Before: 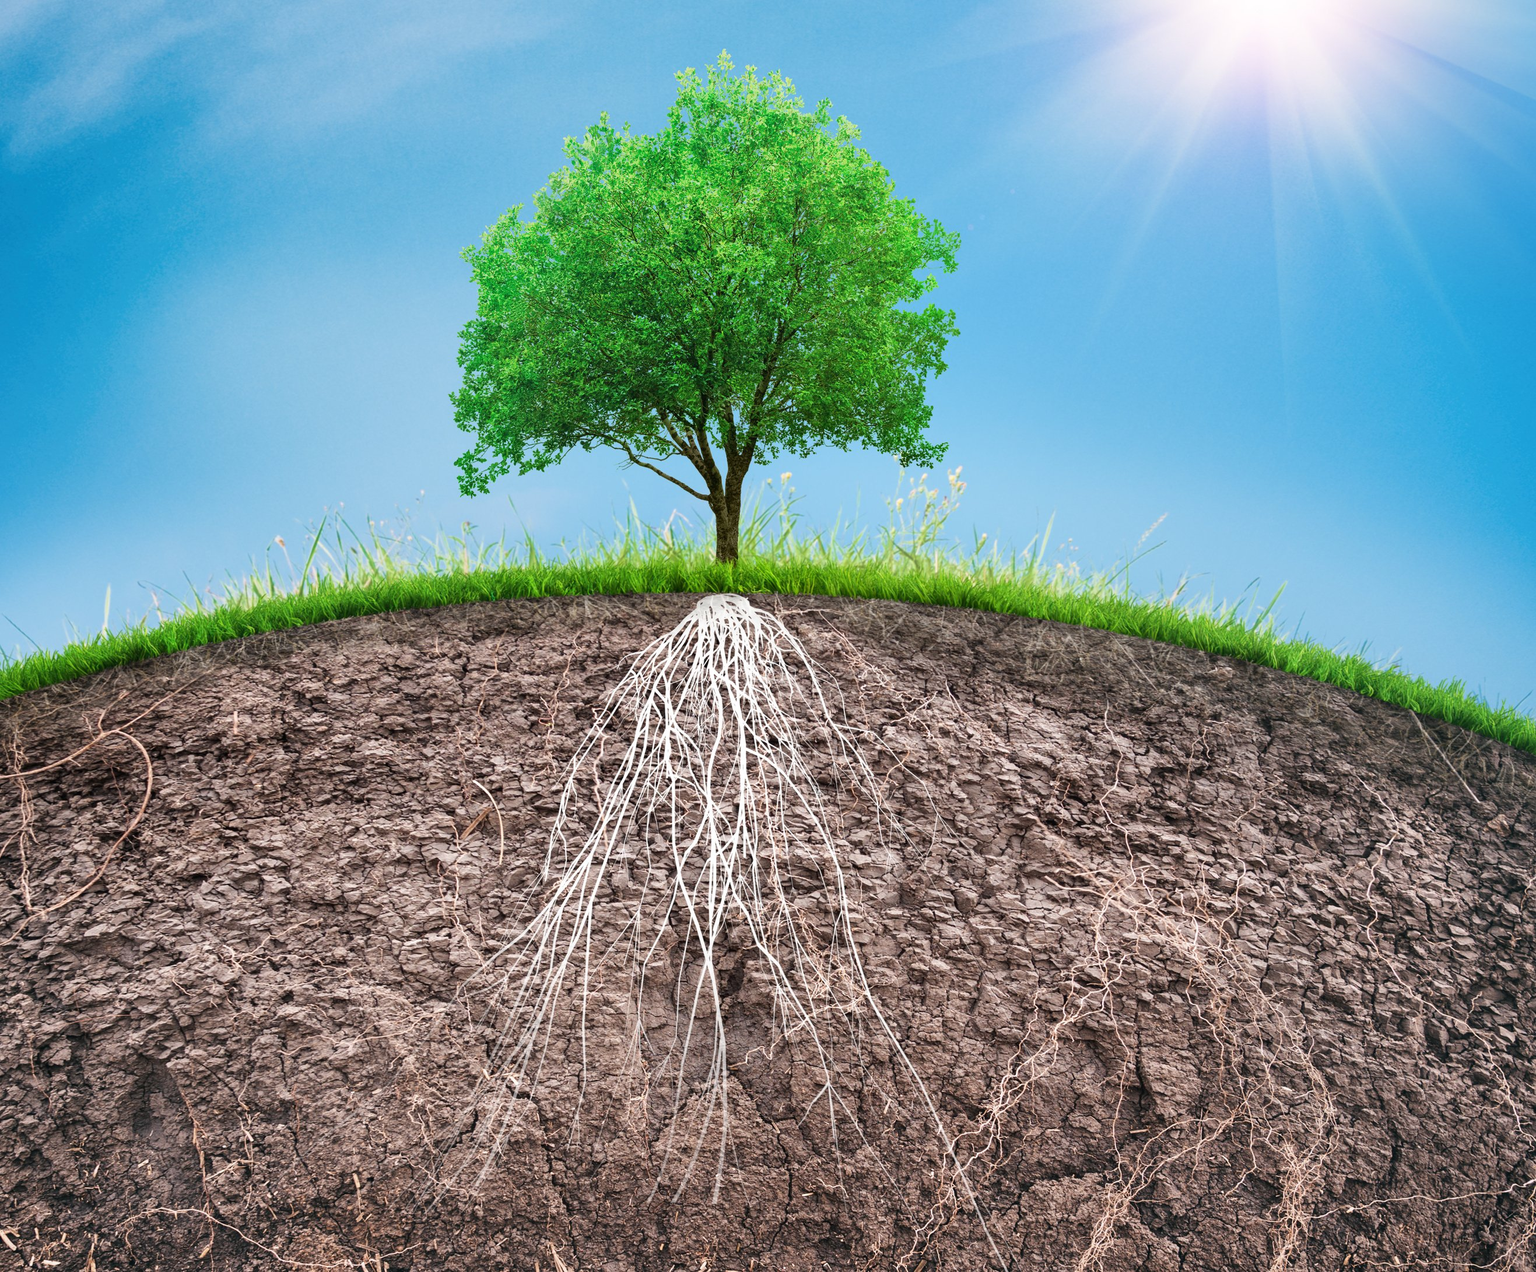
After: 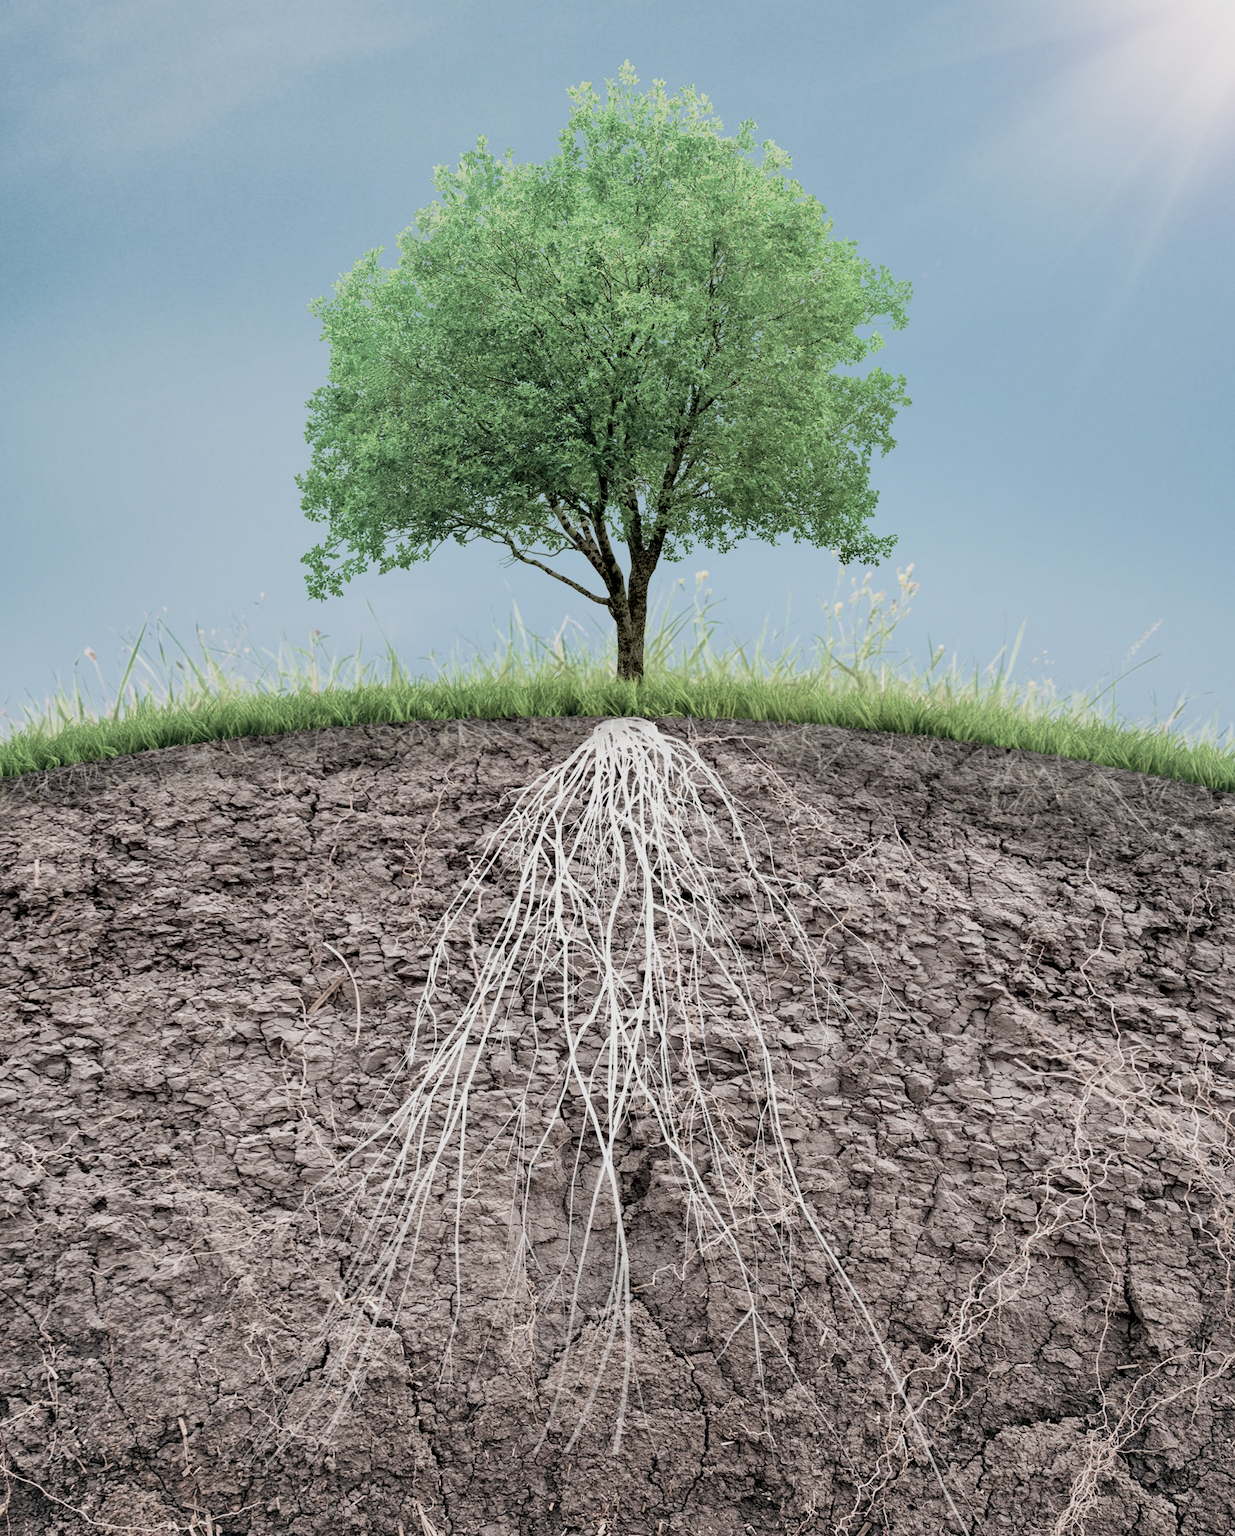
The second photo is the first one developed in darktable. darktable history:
contrast brightness saturation: brightness 0.18, saturation -0.5
exposure: black level correction 0.011, exposure -0.478 EV, compensate highlight preservation false
crop and rotate: left 13.409%, right 19.924%
